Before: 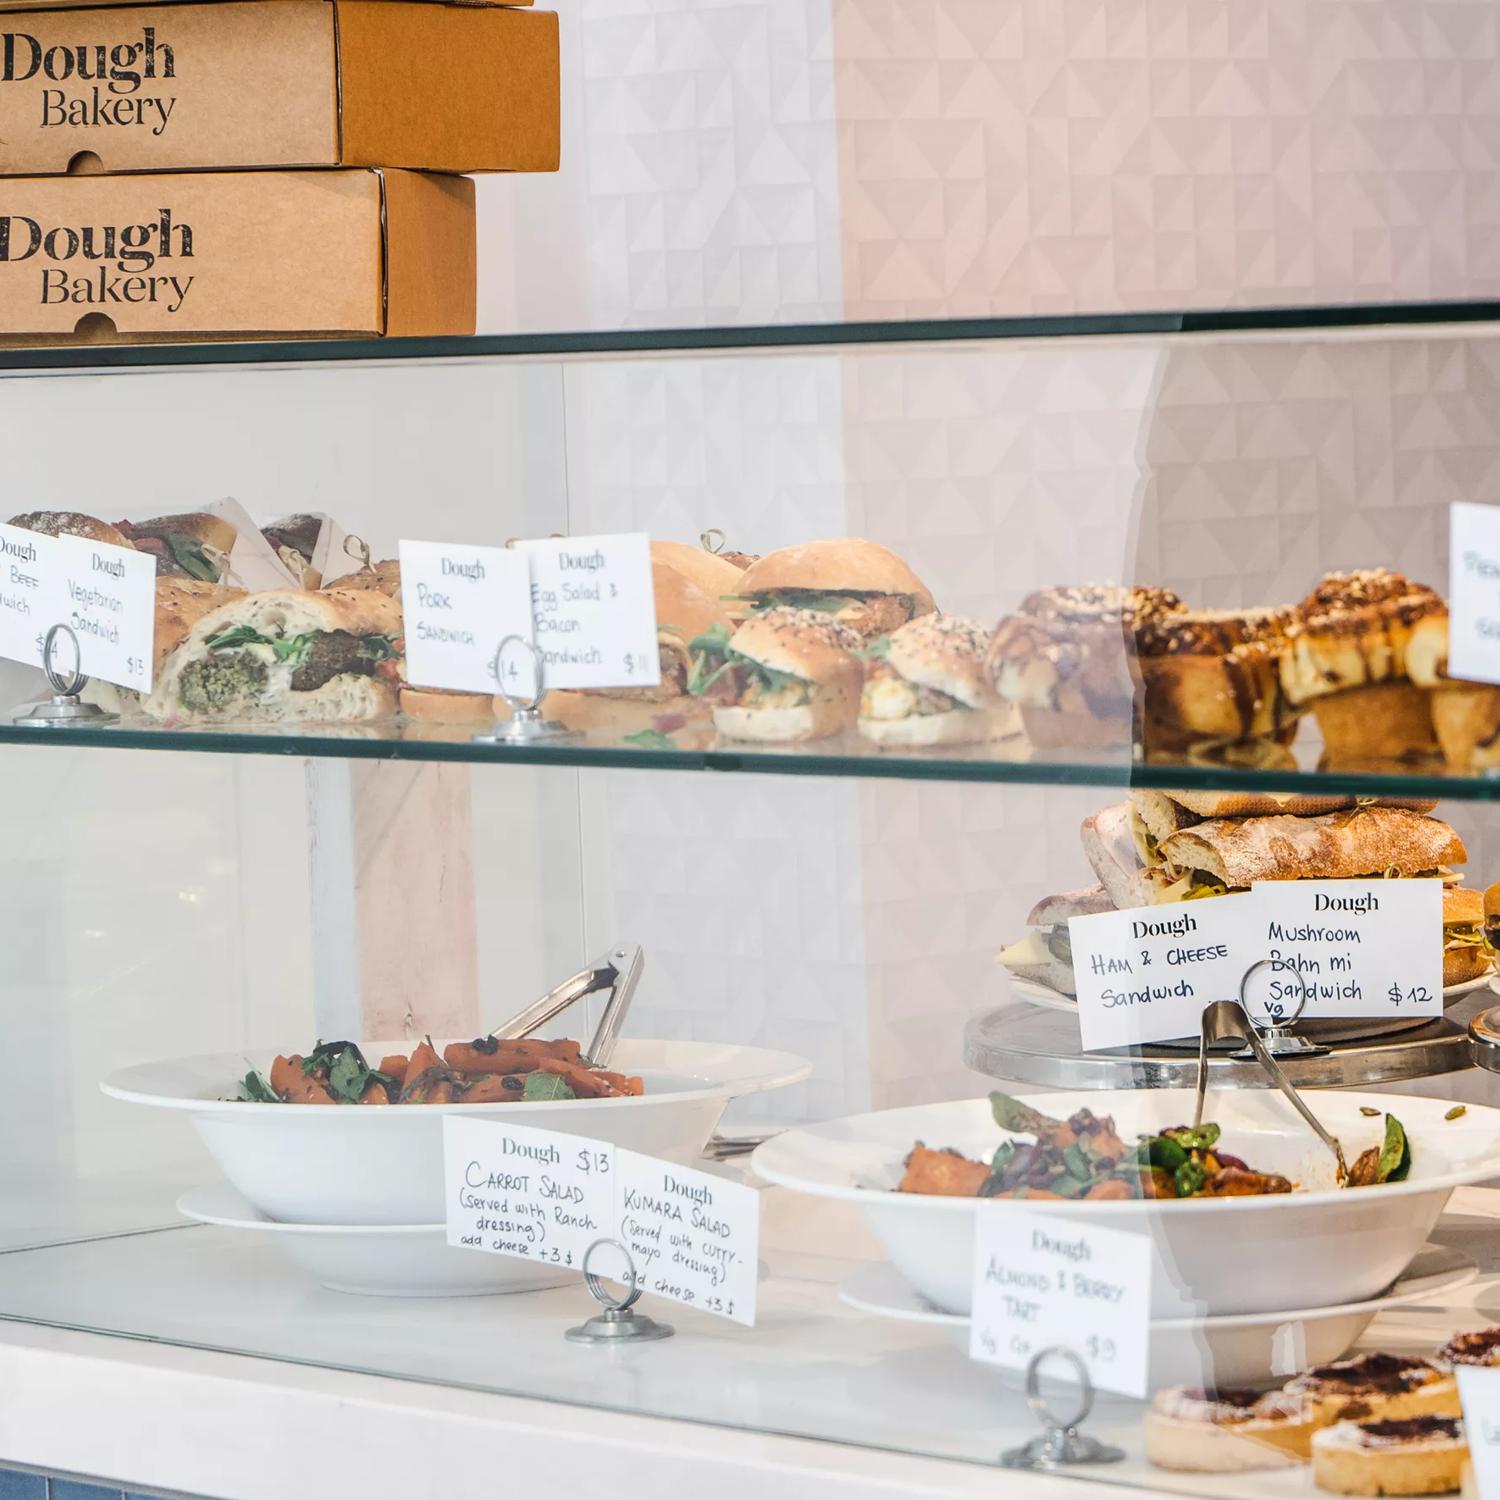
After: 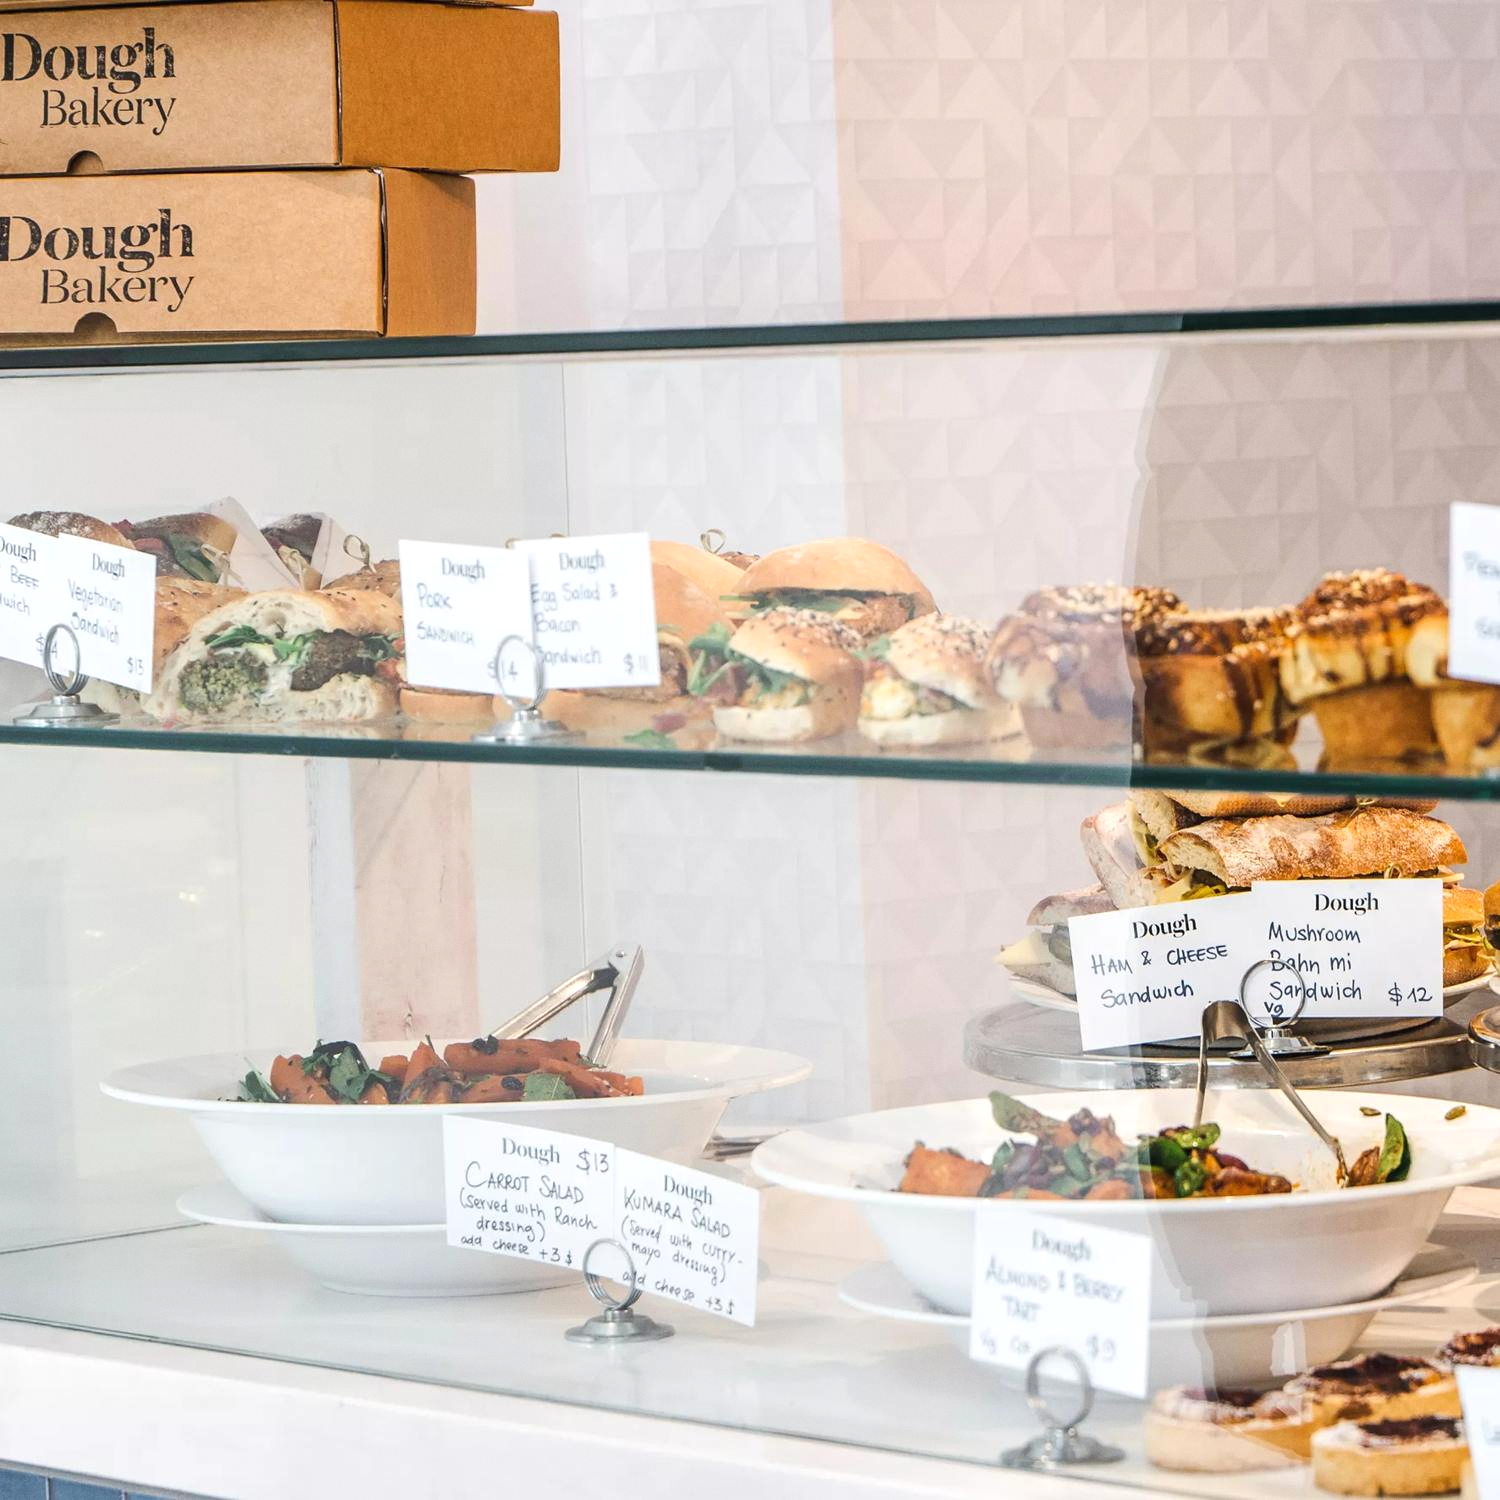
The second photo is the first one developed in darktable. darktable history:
grain: coarseness 0.09 ISO, strength 10%
exposure: black level correction 0, exposure 0.2 EV, compensate exposure bias true, compensate highlight preservation false
